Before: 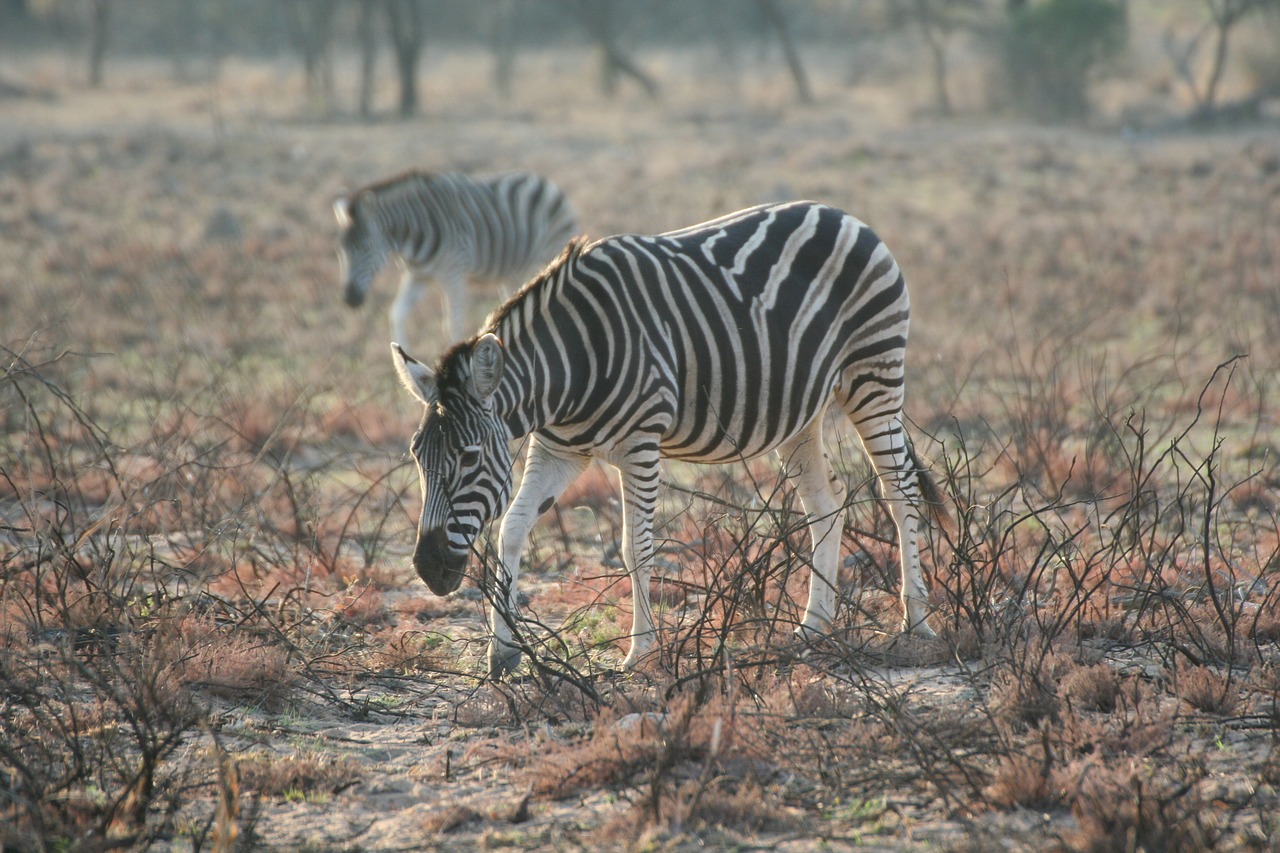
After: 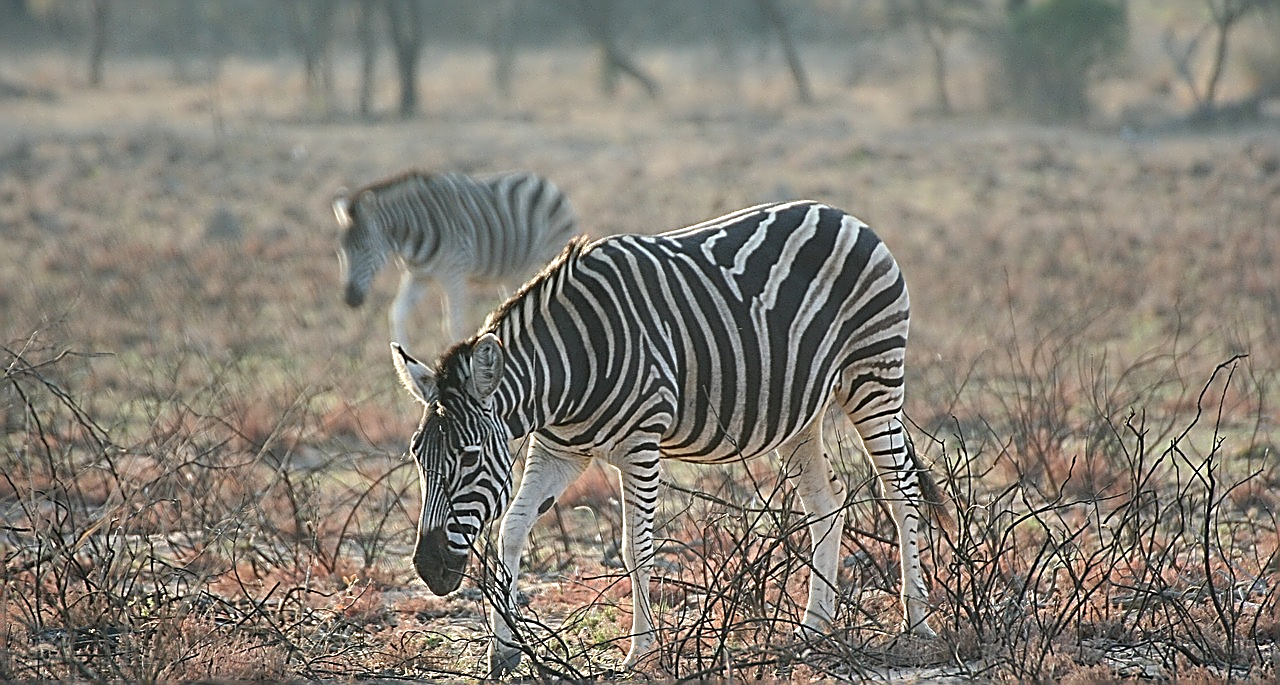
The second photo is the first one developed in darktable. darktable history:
crop: bottom 19.661%
sharpen: amount 1.994
